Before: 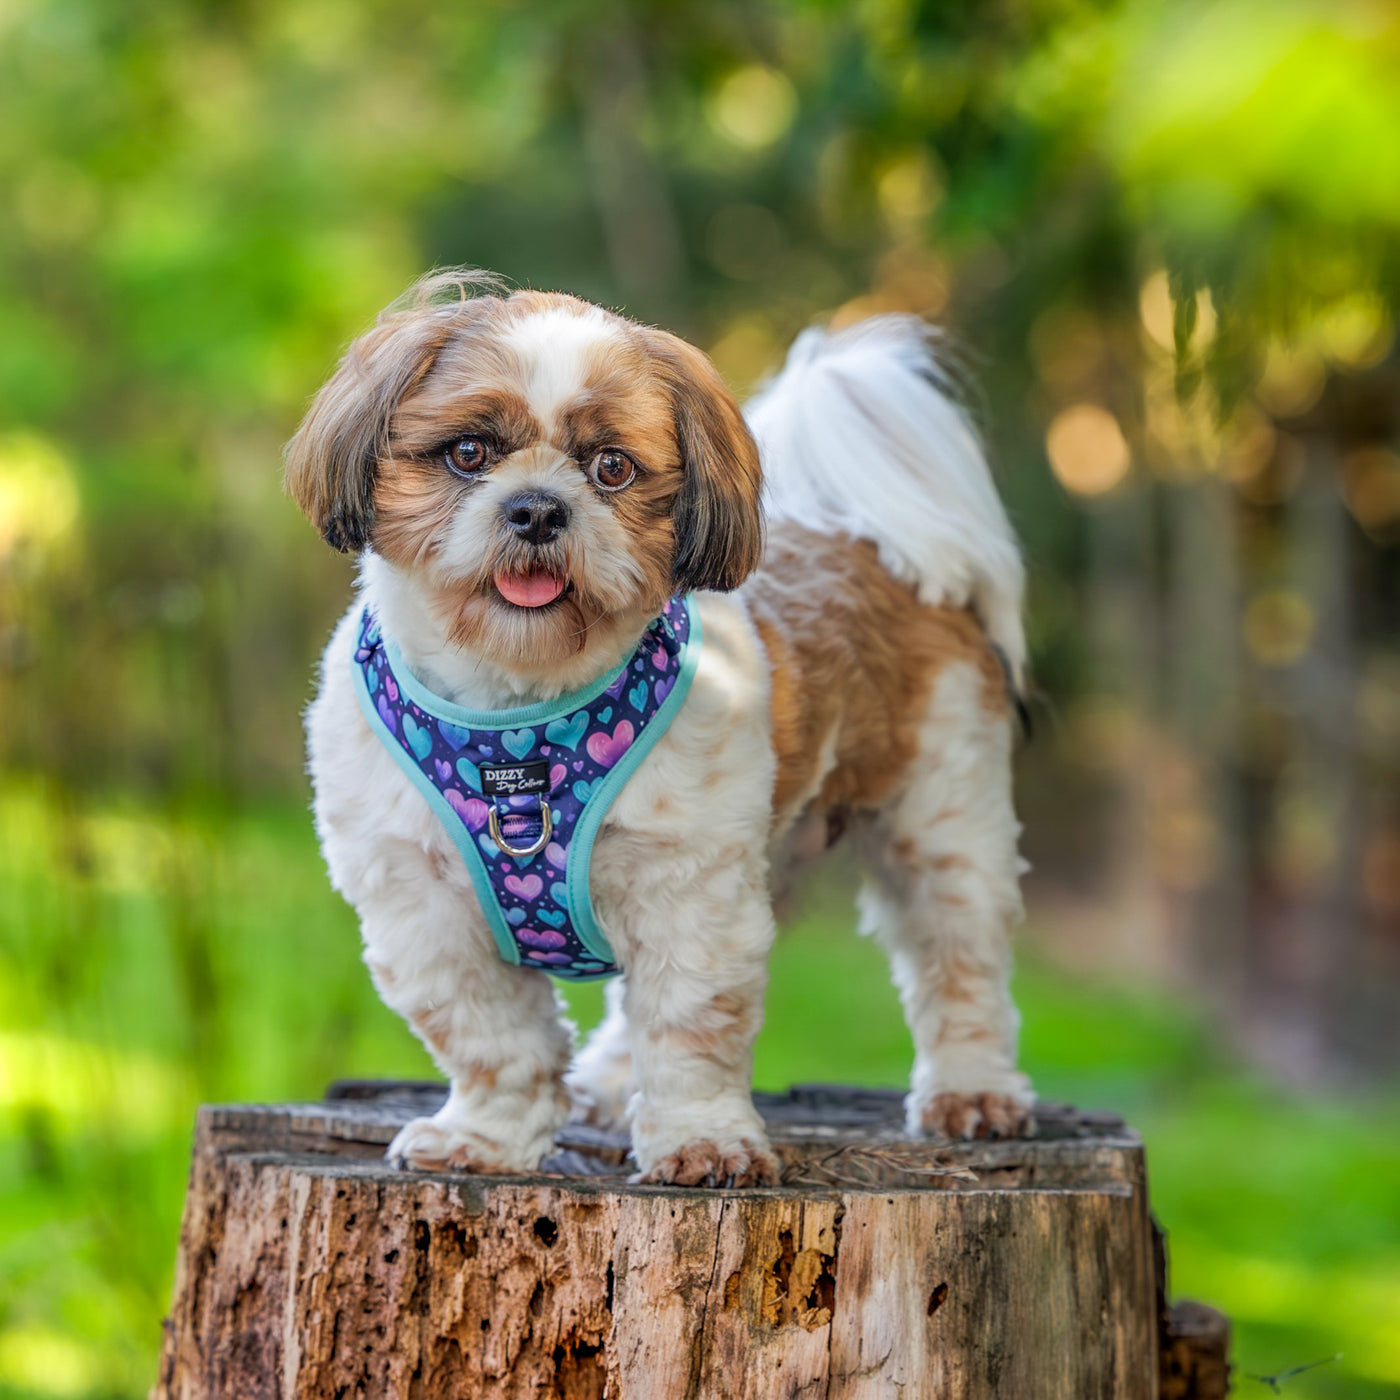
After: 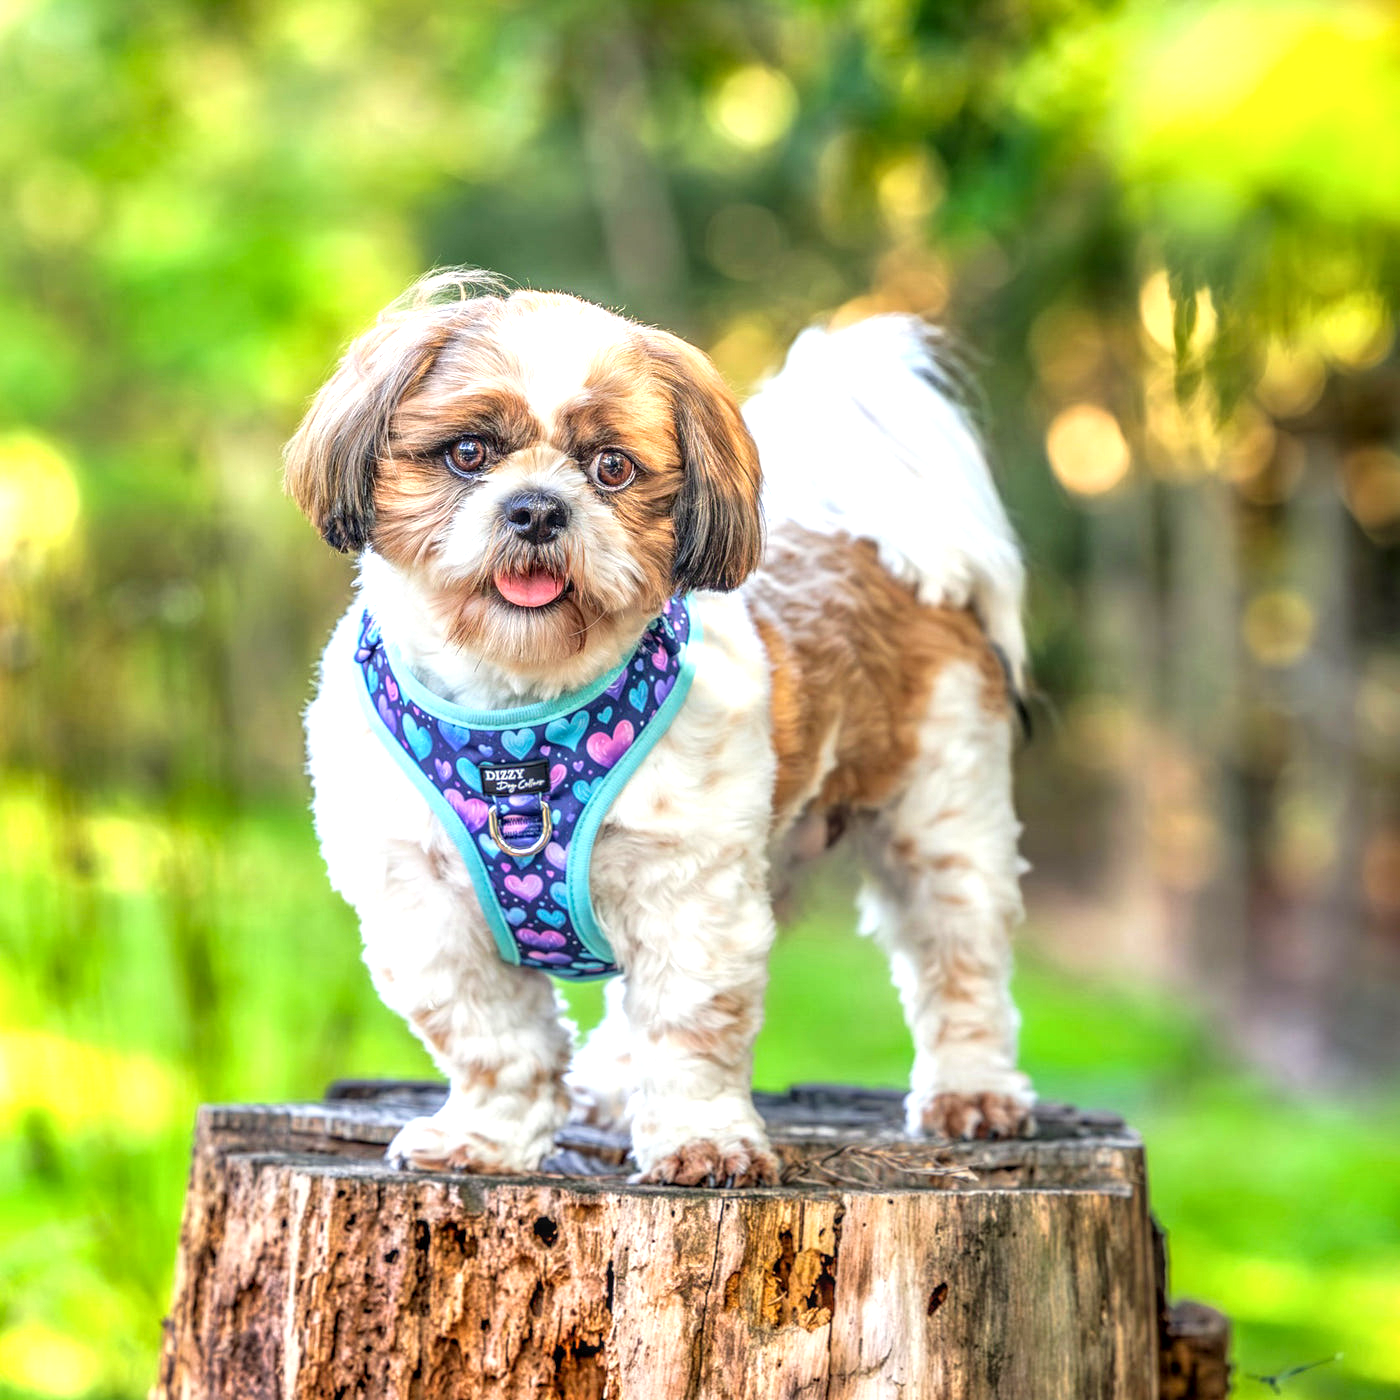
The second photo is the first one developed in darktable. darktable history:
local contrast: on, module defaults
exposure: exposure 0.999 EV, compensate highlight preservation false
